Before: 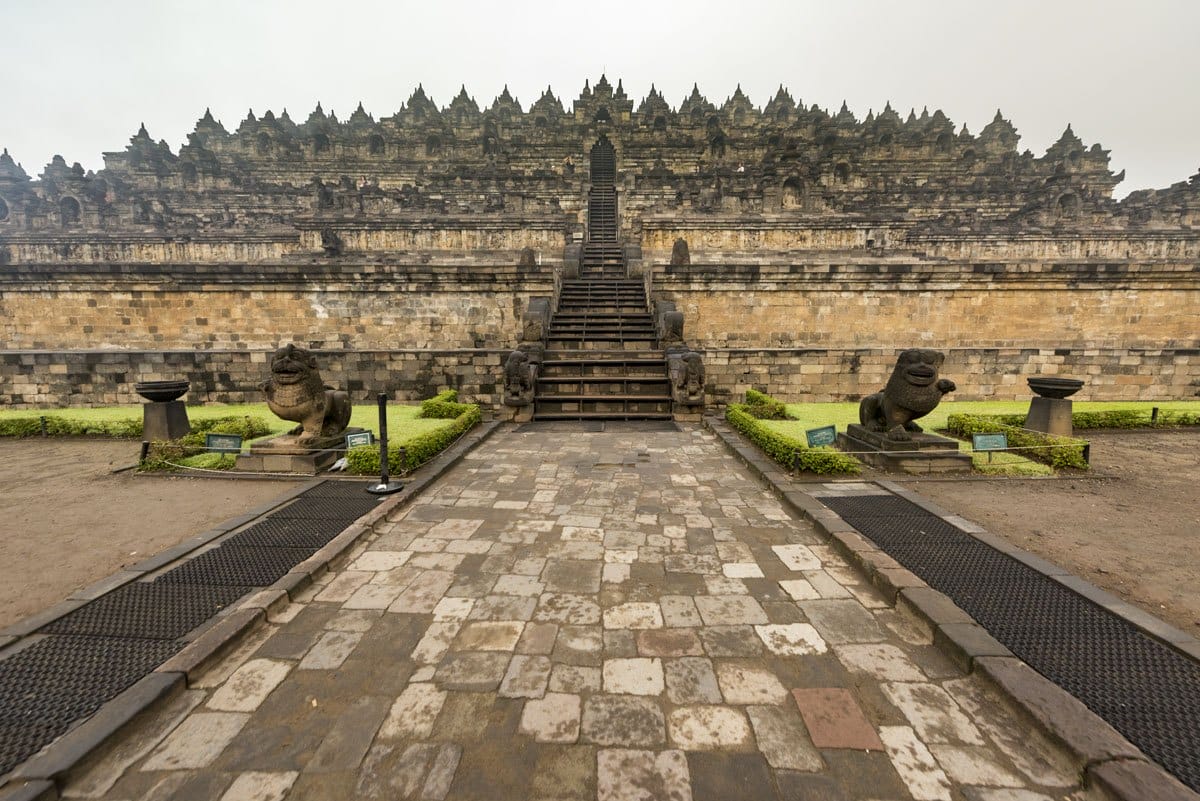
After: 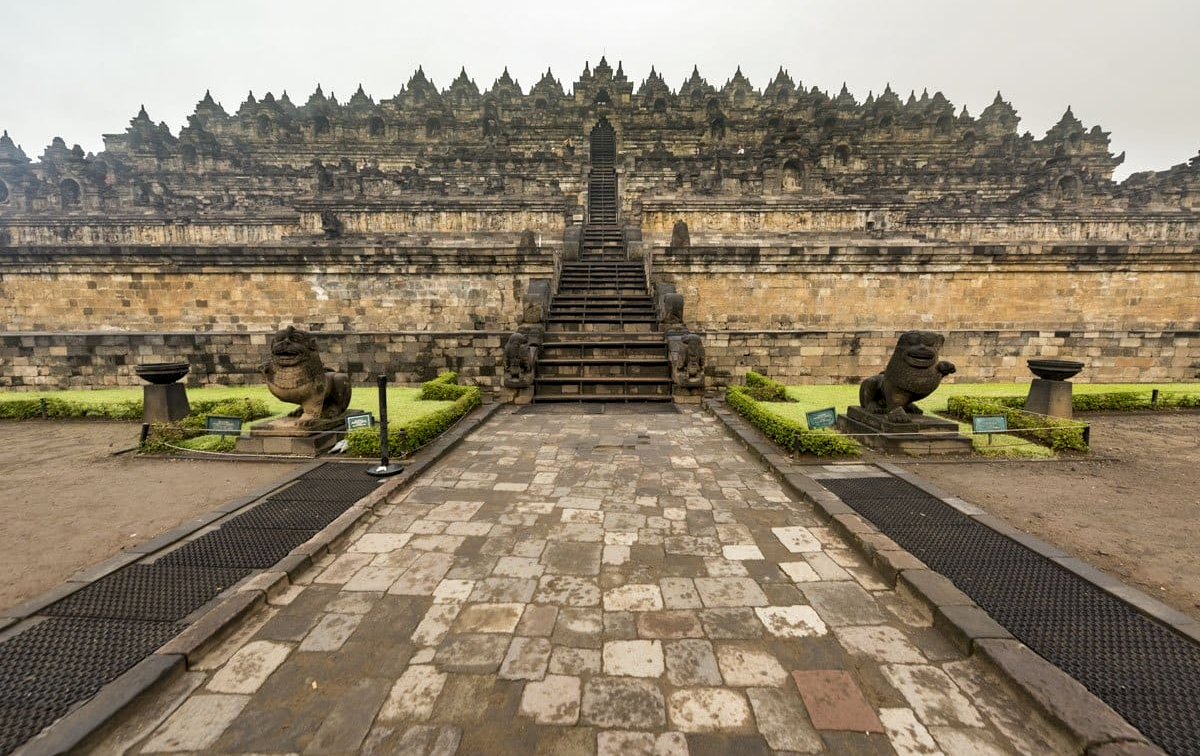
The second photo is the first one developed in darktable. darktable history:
crop and rotate: top 2.479%, bottom 3.018%
contrast equalizer: octaves 7, y [[0.6 ×6], [0.55 ×6], [0 ×6], [0 ×6], [0 ×6]], mix 0.15
